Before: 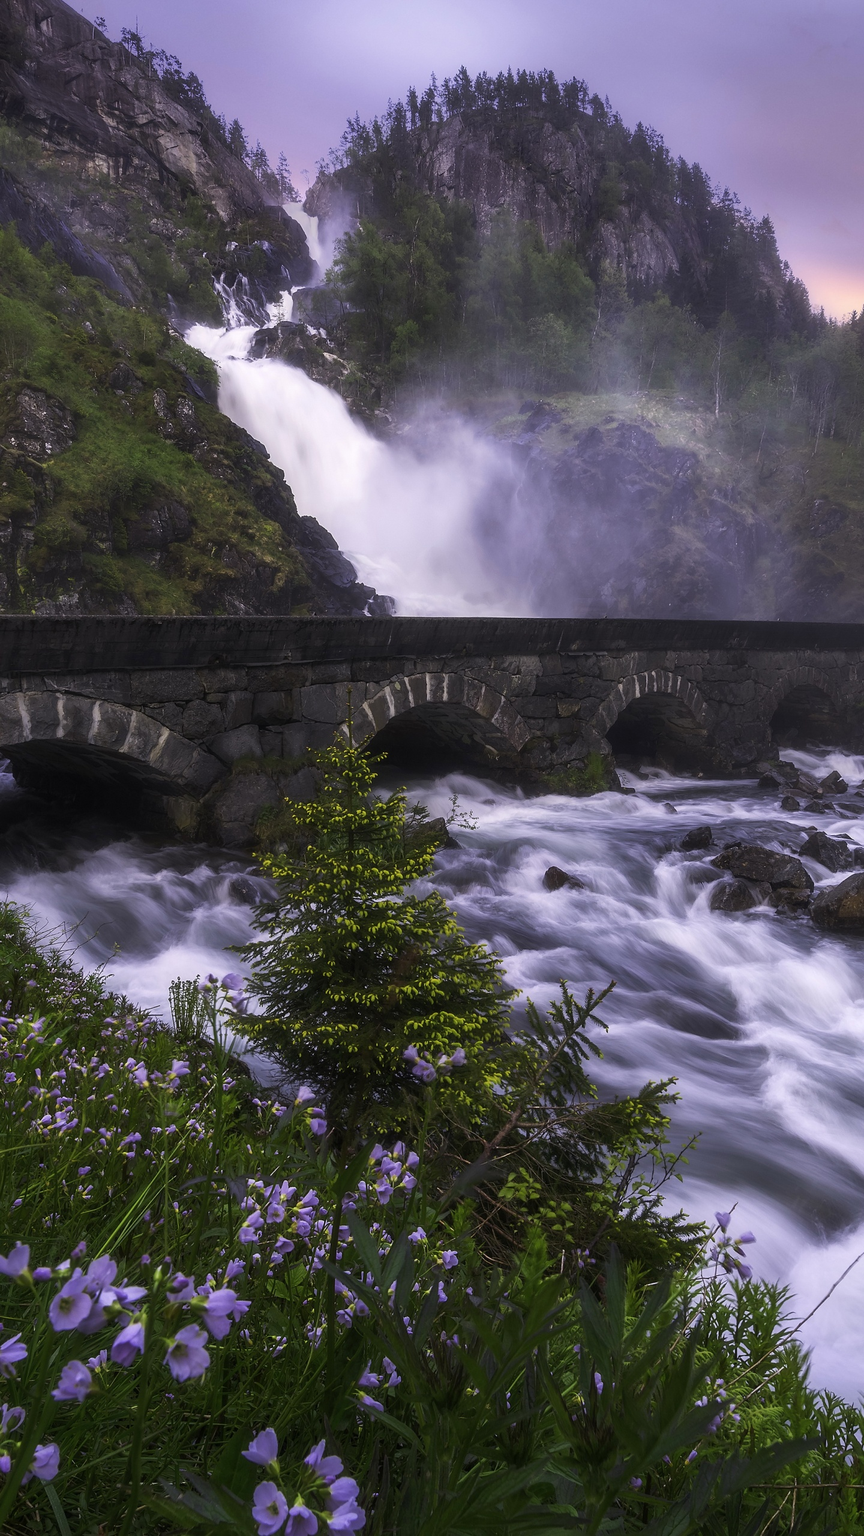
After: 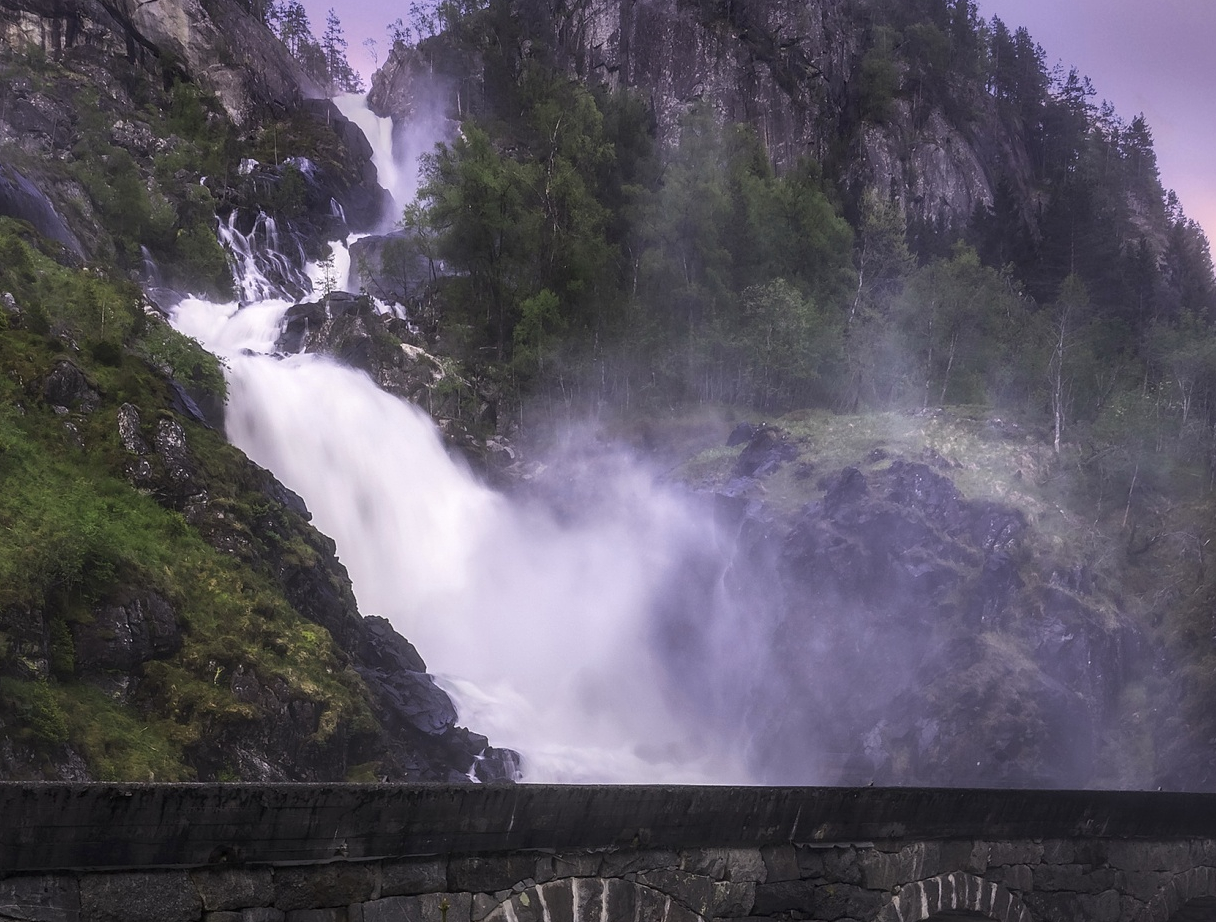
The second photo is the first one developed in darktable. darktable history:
local contrast: on, module defaults
crop and rotate: left 9.649%, top 9.563%, right 5.88%, bottom 54.387%
